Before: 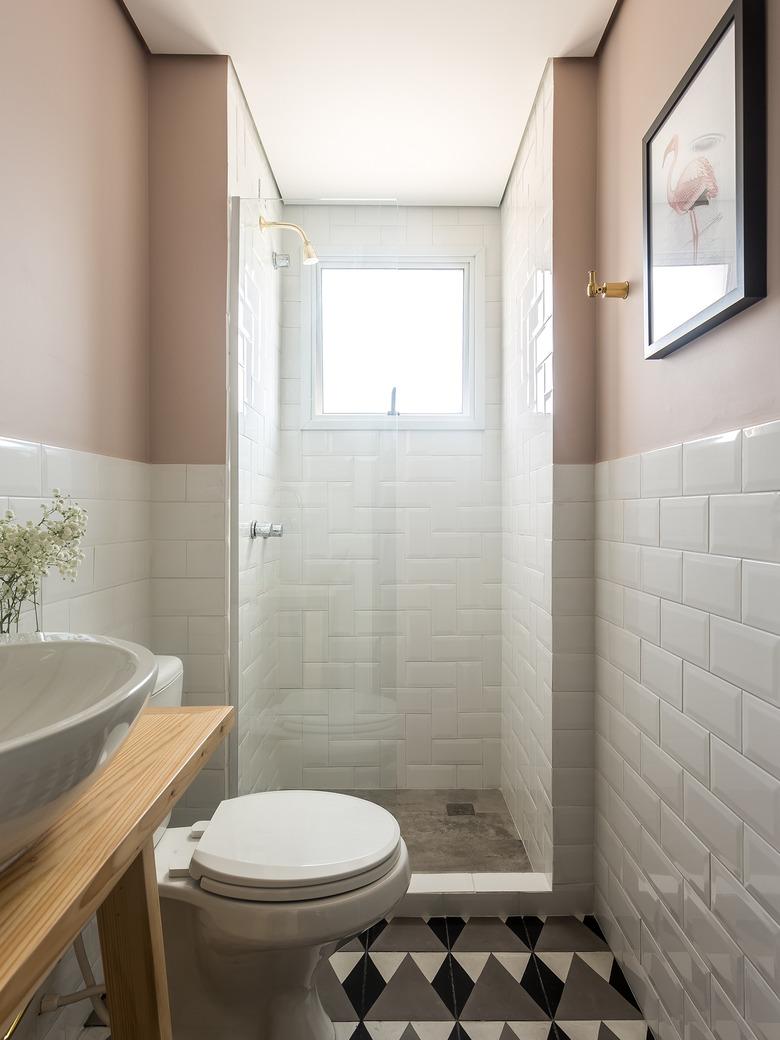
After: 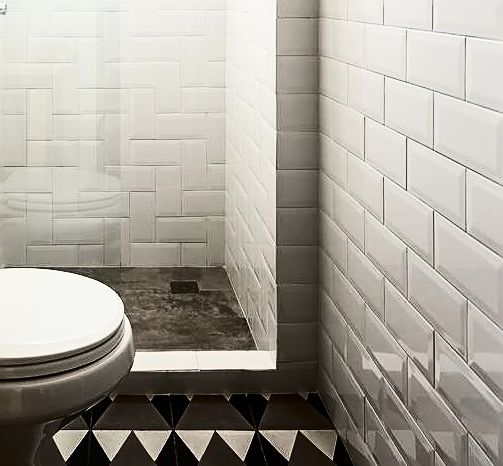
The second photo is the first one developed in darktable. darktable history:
contrast brightness saturation: contrast 0.5, saturation -0.1
crop and rotate: left 35.509%, top 50.238%, bottom 4.934%
sharpen: on, module defaults
